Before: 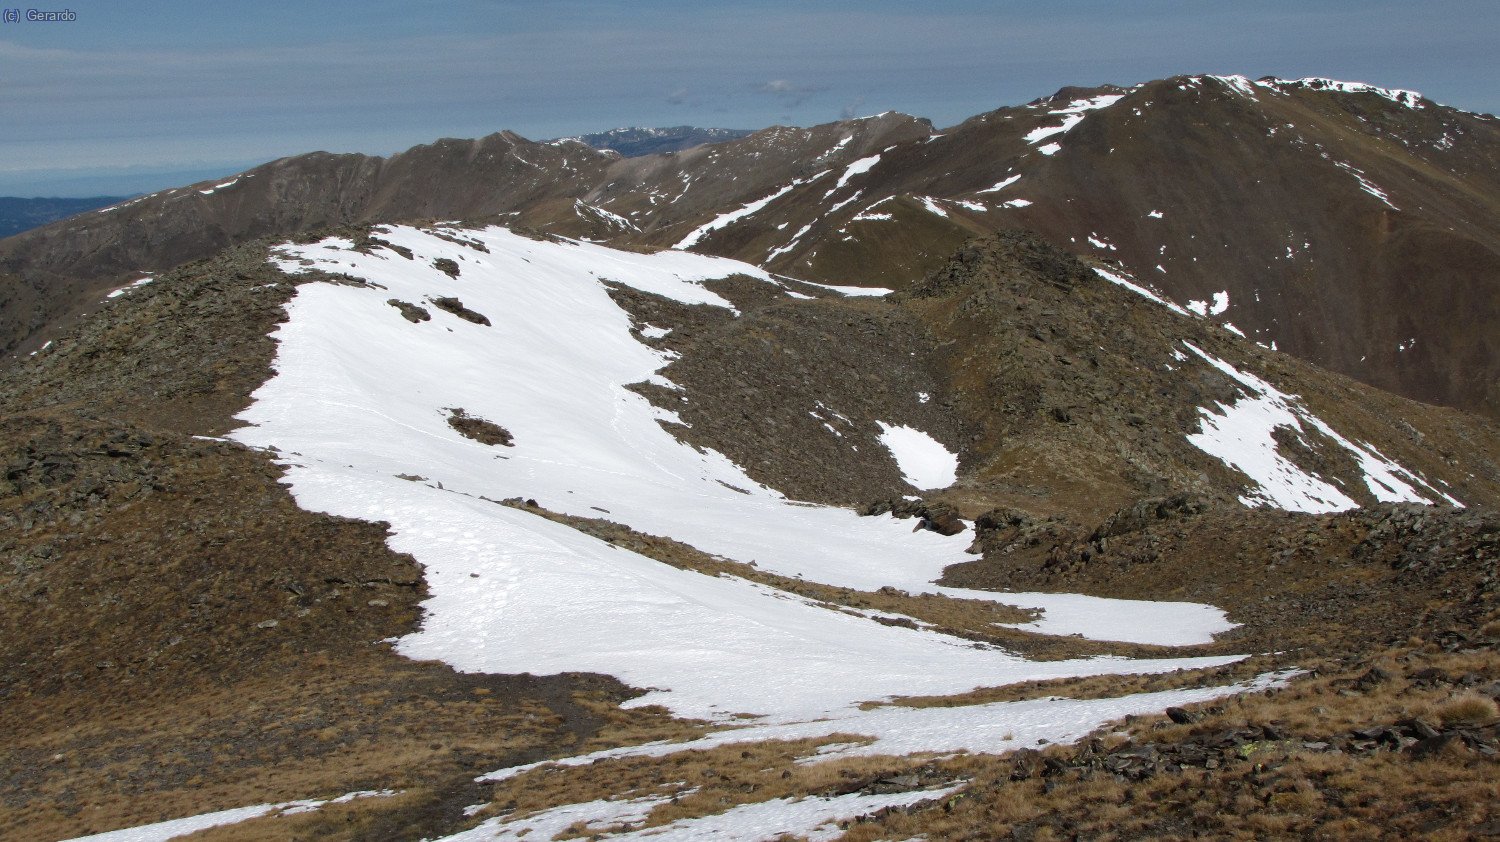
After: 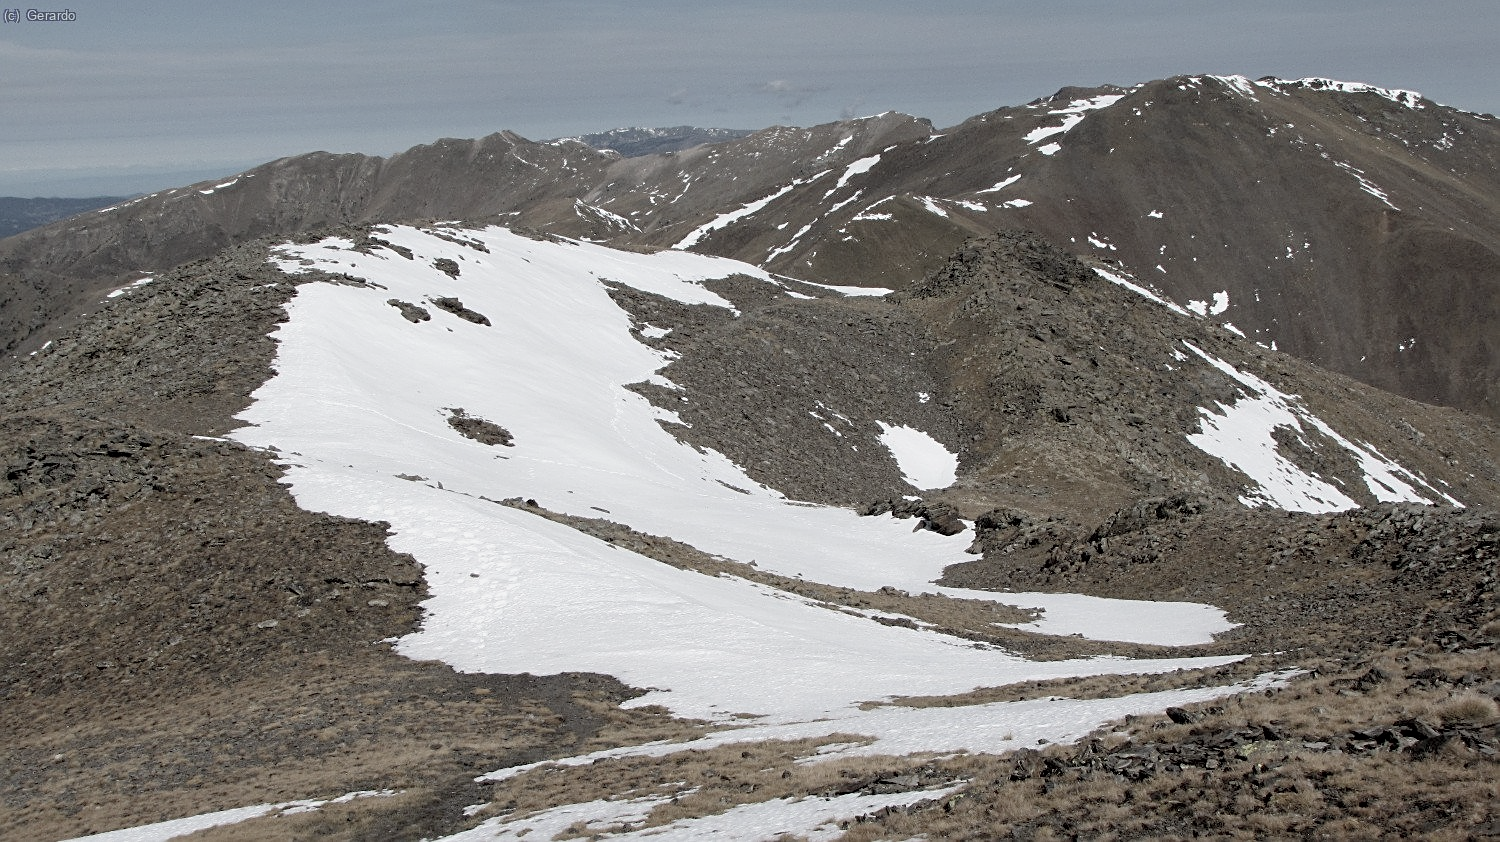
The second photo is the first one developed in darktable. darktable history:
exposure: black level correction 0.006, exposure -0.227 EV, compensate highlight preservation false
sharpen: on, module defaults
contrast brightness saturation: brightness 0.188, saturation -0.492
